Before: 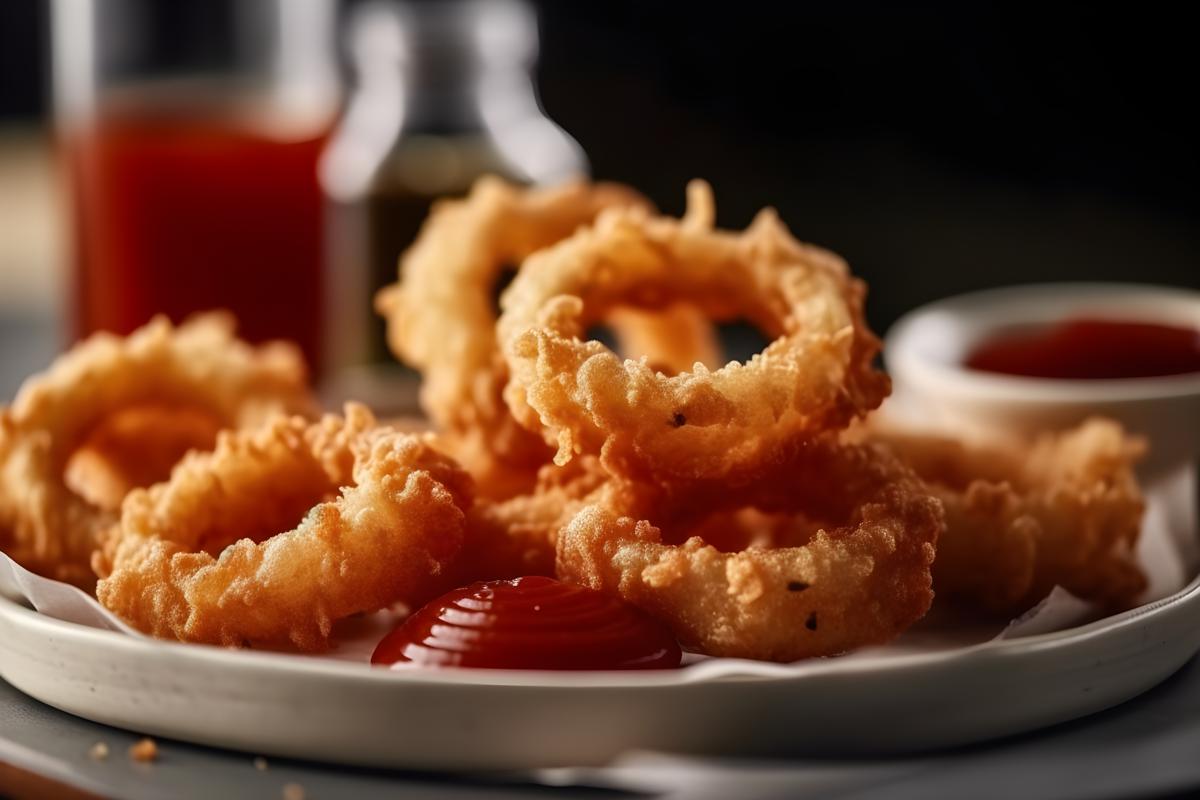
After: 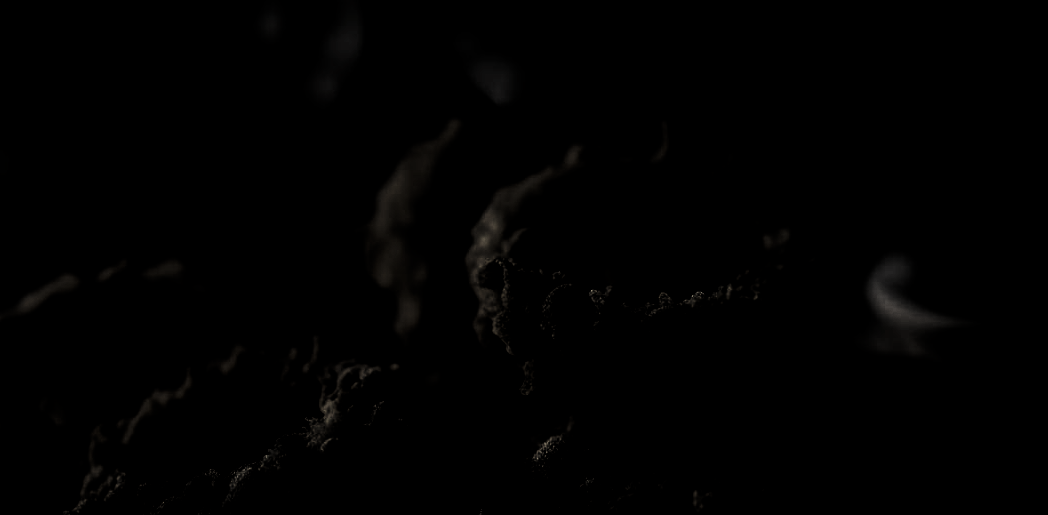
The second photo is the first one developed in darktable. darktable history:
crop: left 2.954%, top 8.825%, right 9.665%, bottom 26.728%
levels: levels [0.721, 0.937, 0.997]
